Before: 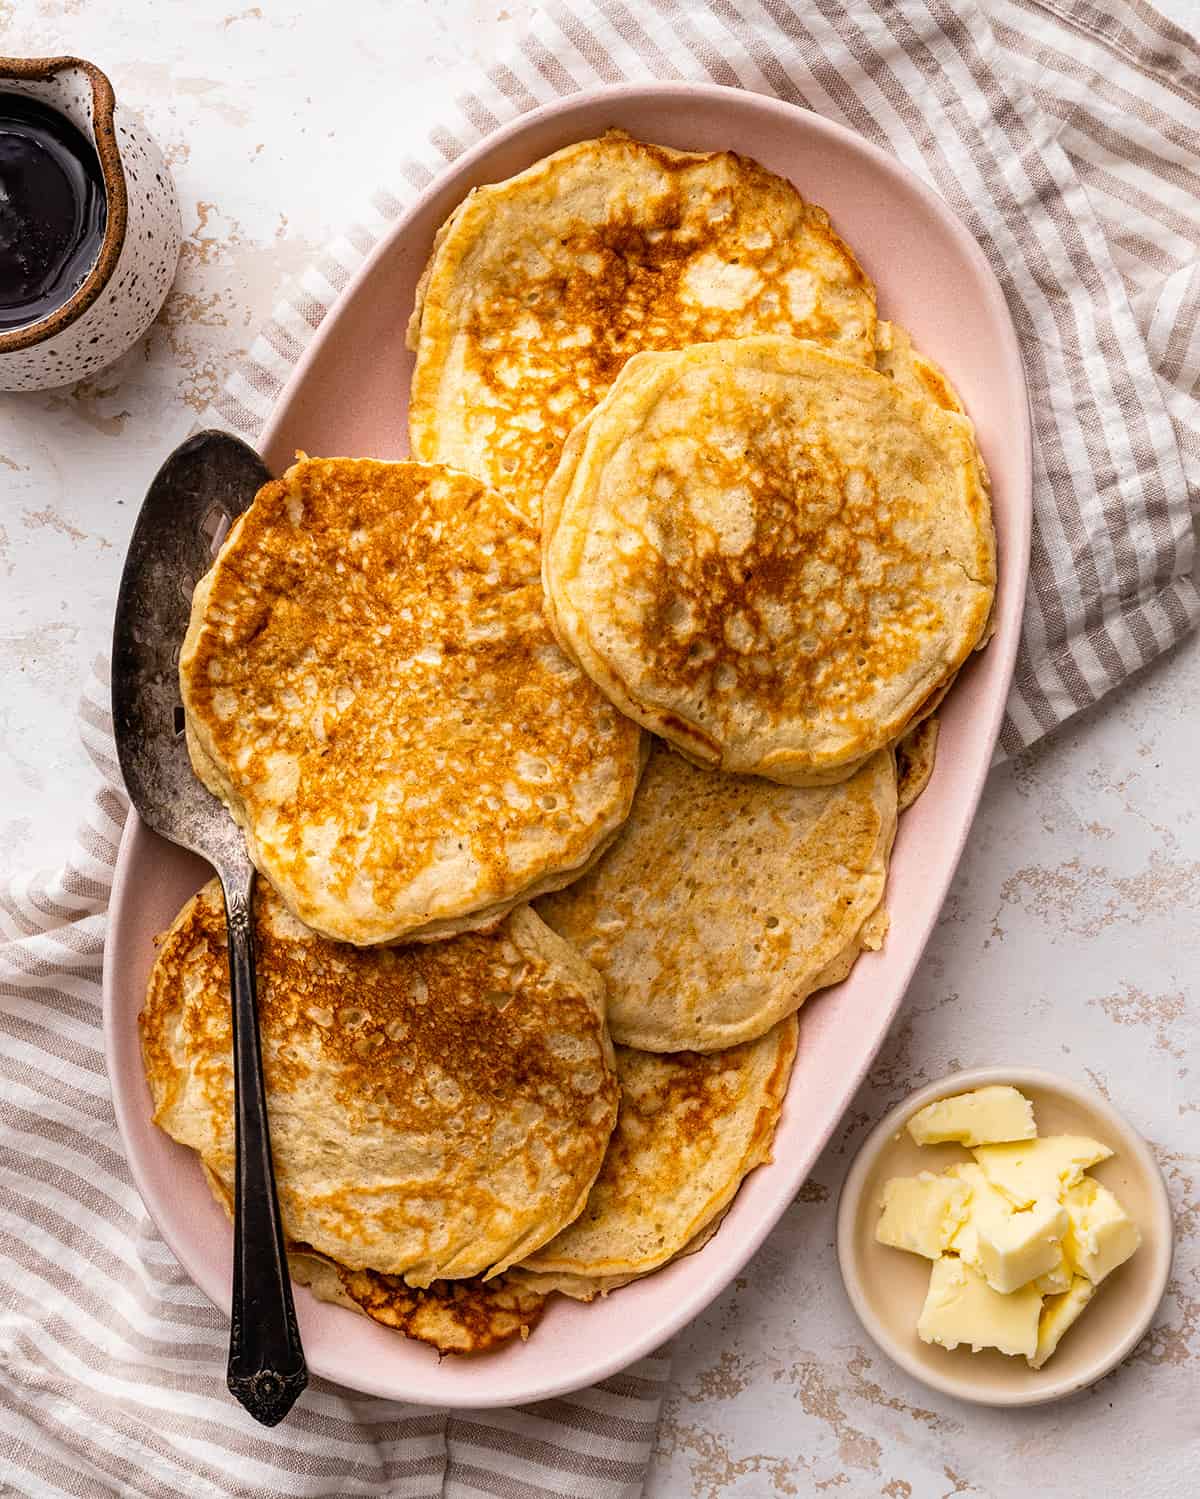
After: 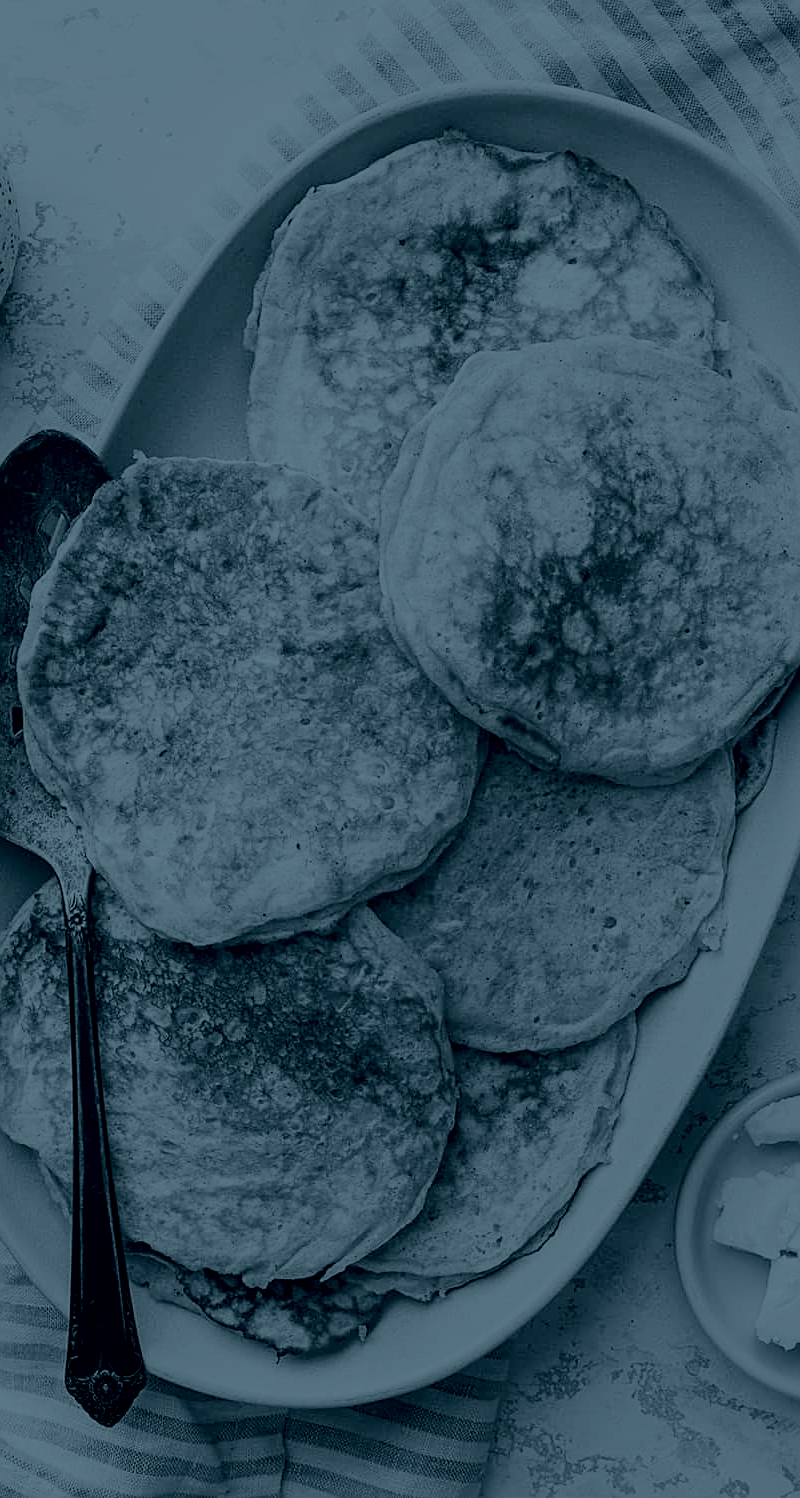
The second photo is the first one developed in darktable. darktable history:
sharpen: on, module defaults
crop and rotate: left 13.537%, right 19.796%
color correction: highlights a* -4.73, highlights b* 5.06, saturation 0.97
tone curve: curves: ch0 [(0, 0) (0.091, 0.066) (0.184, 0.16) (0.491, 0.519) (0.748, 0.765) (1, 0.919)]; ch1 [(0, 0) (0.179, 0.173) (0.322, 0.32) (0.424, 0.424) (0.502, 0.504) (0.56, 0.575) (0.631, 0.675) (0.777, 0.806) (1, 1)]; ch2 [(0, 0) (0.434, 0.447) (0.497, 0.498) (0.539, 0.566) (0.676, 0.691) (1, 1)], color space Lab, independent channels, preserve colors none
colorize: hue 194.4°, saturation 29%, source mix 61.75%, lightness 3.98%, version 1
